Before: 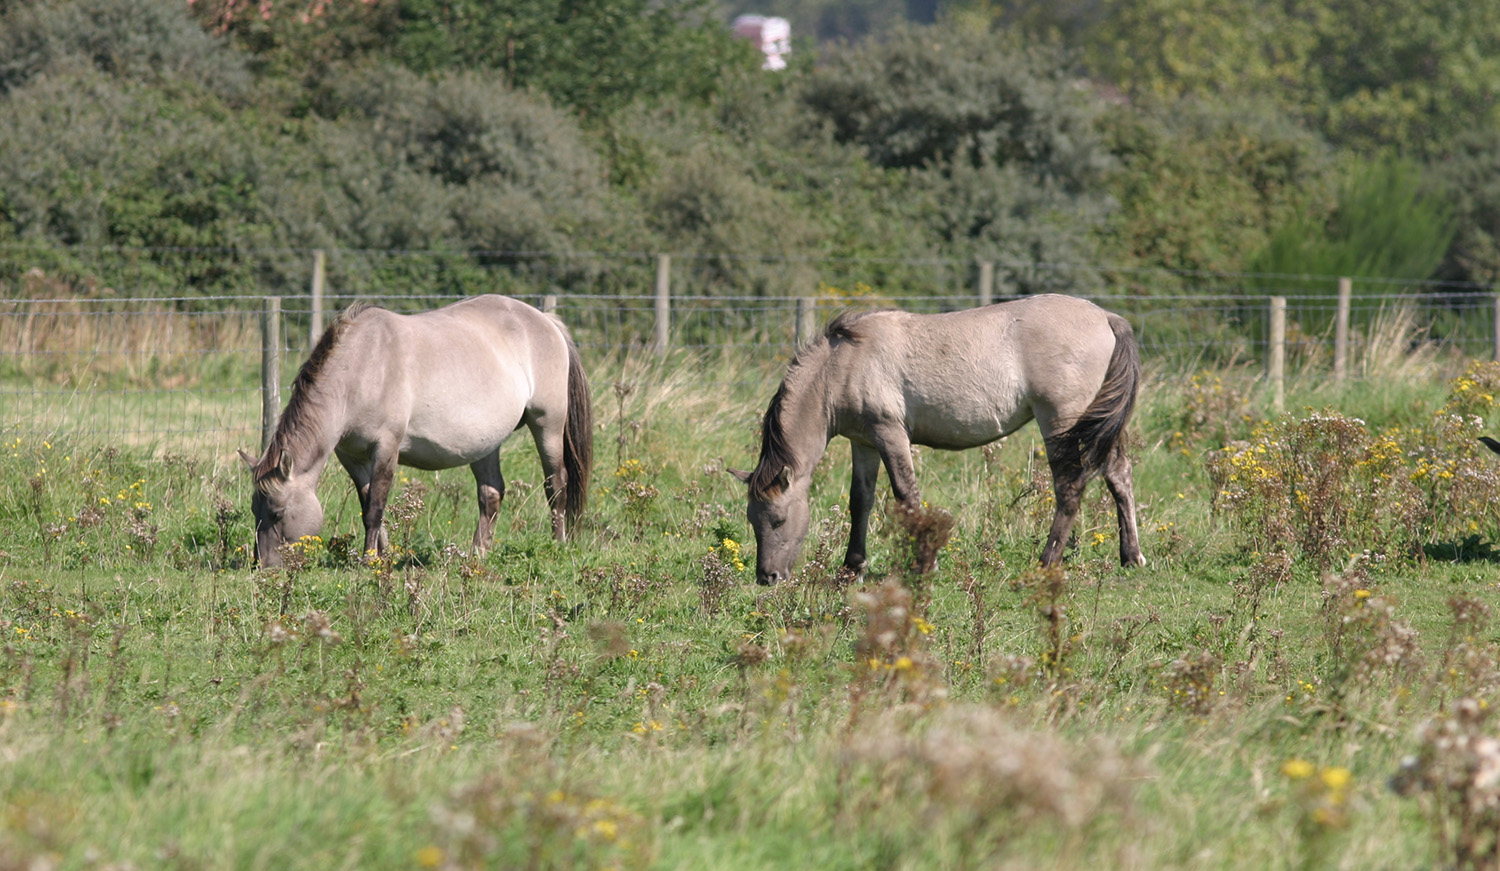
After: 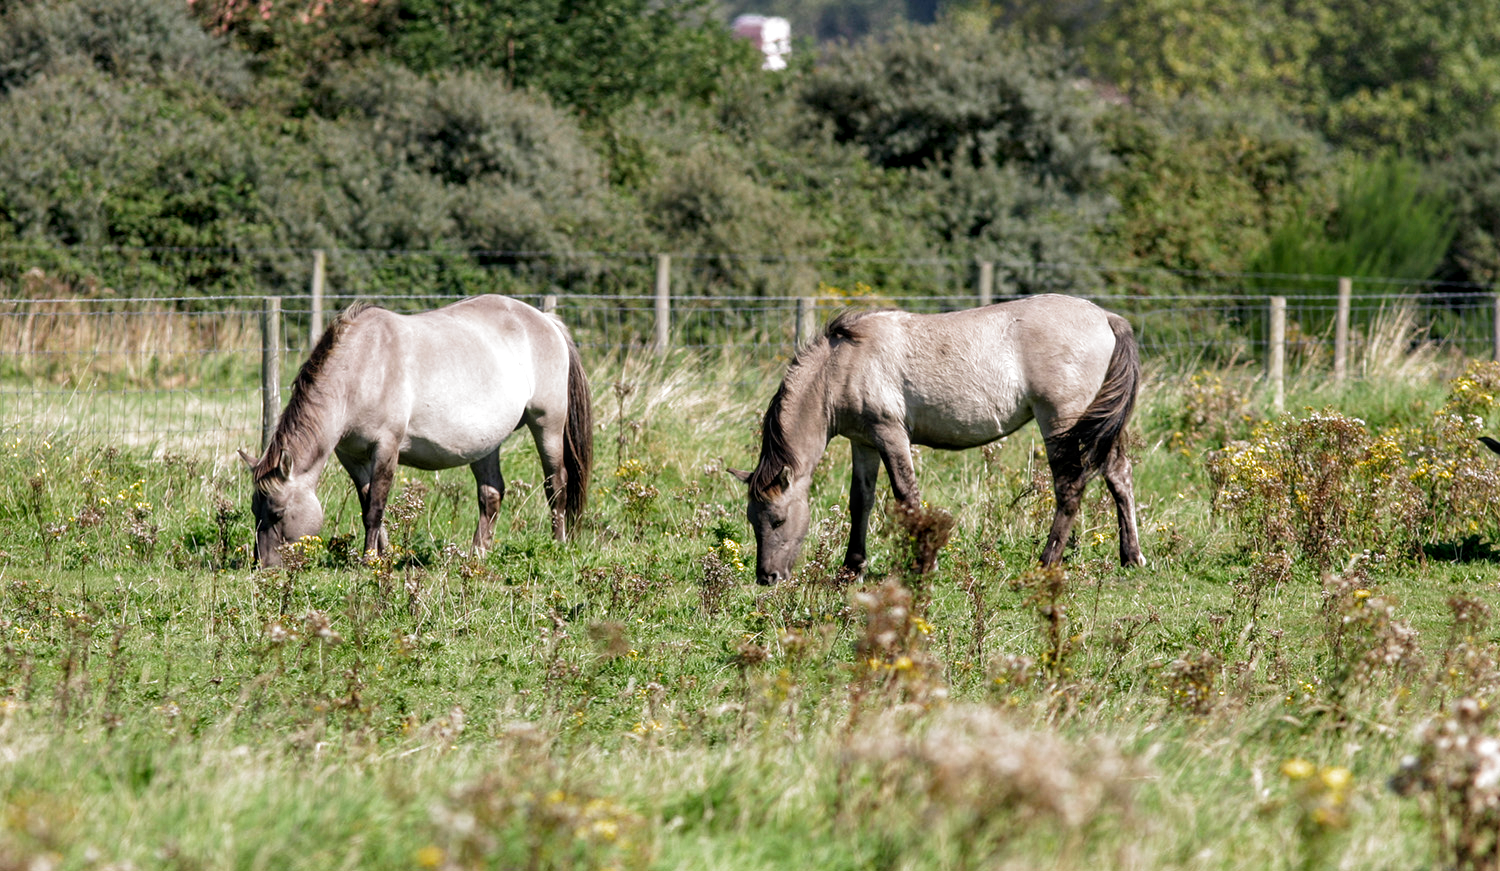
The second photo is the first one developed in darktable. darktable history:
filmic rgb: black relative exposure -8.2 EV, white relative exposure 2.2 EV, threshold 3 EV, hardness 7.11, latitude 75%, contrast 1.325, highlights saturation mix -2%, shadows ↔ highlights balance 30%, preserve chrominance no, color science v5 (2021), contrast in shadows safe, contrast in highlights safe, enable highlight reconstruction true
local contrast: on, module defaults
